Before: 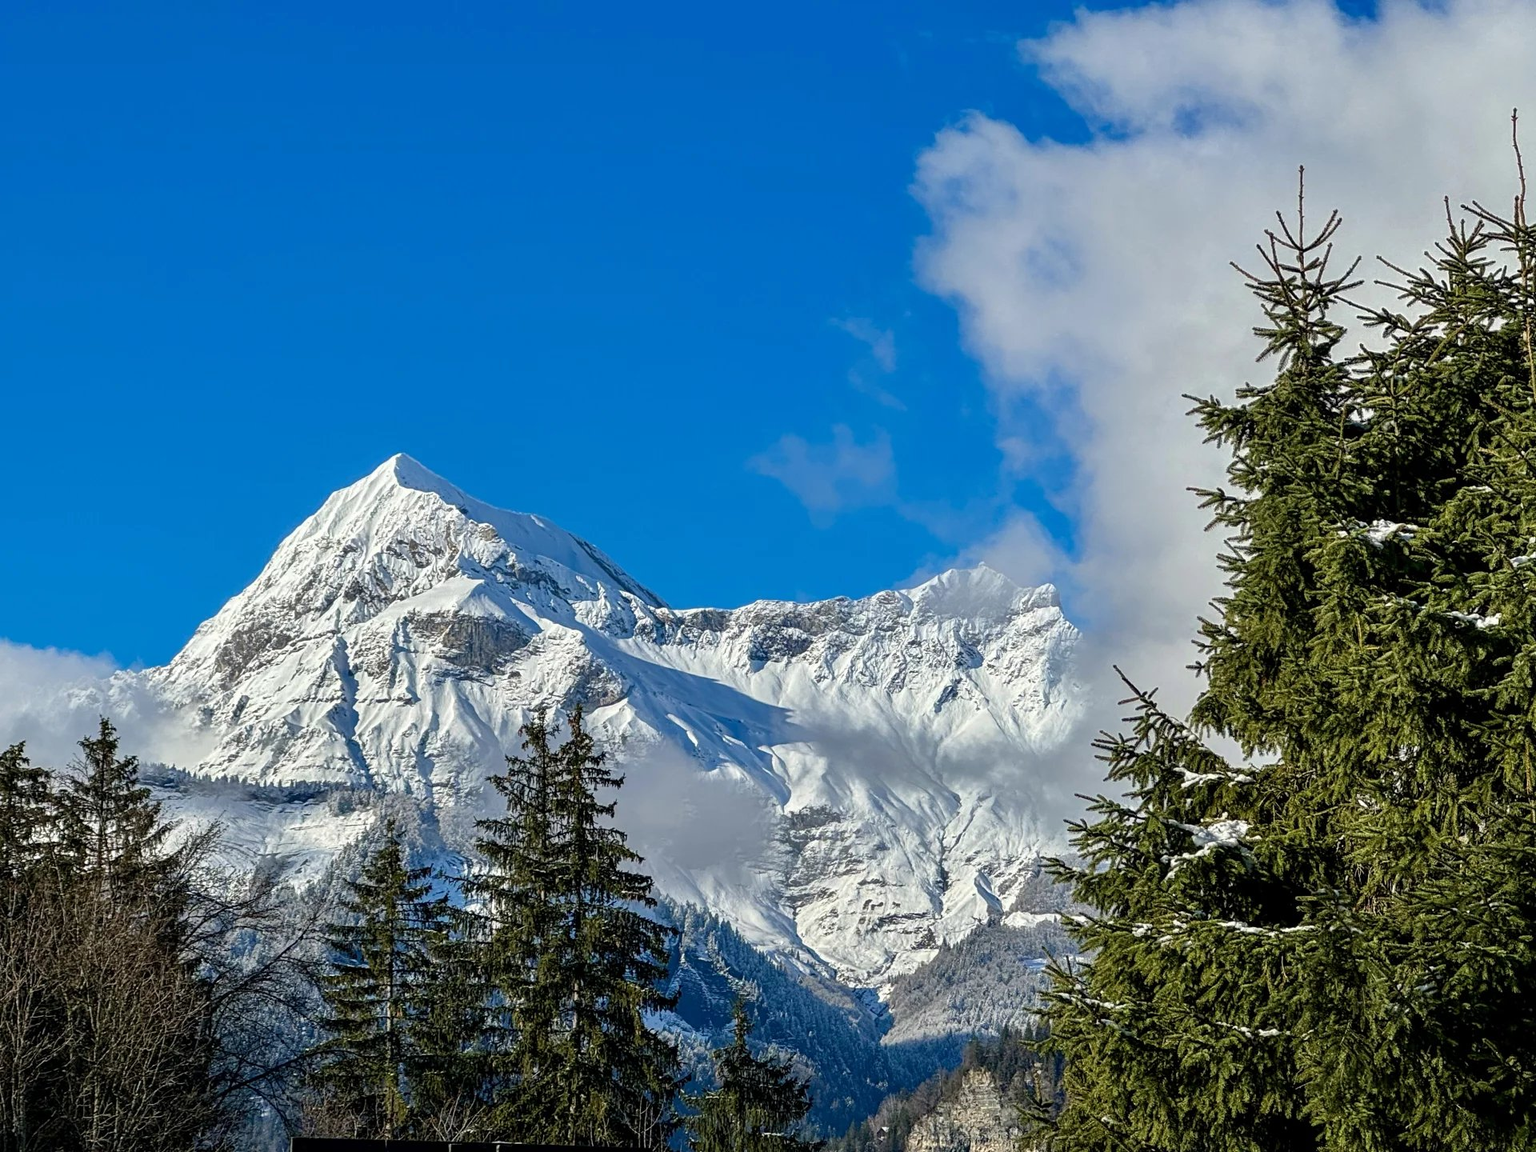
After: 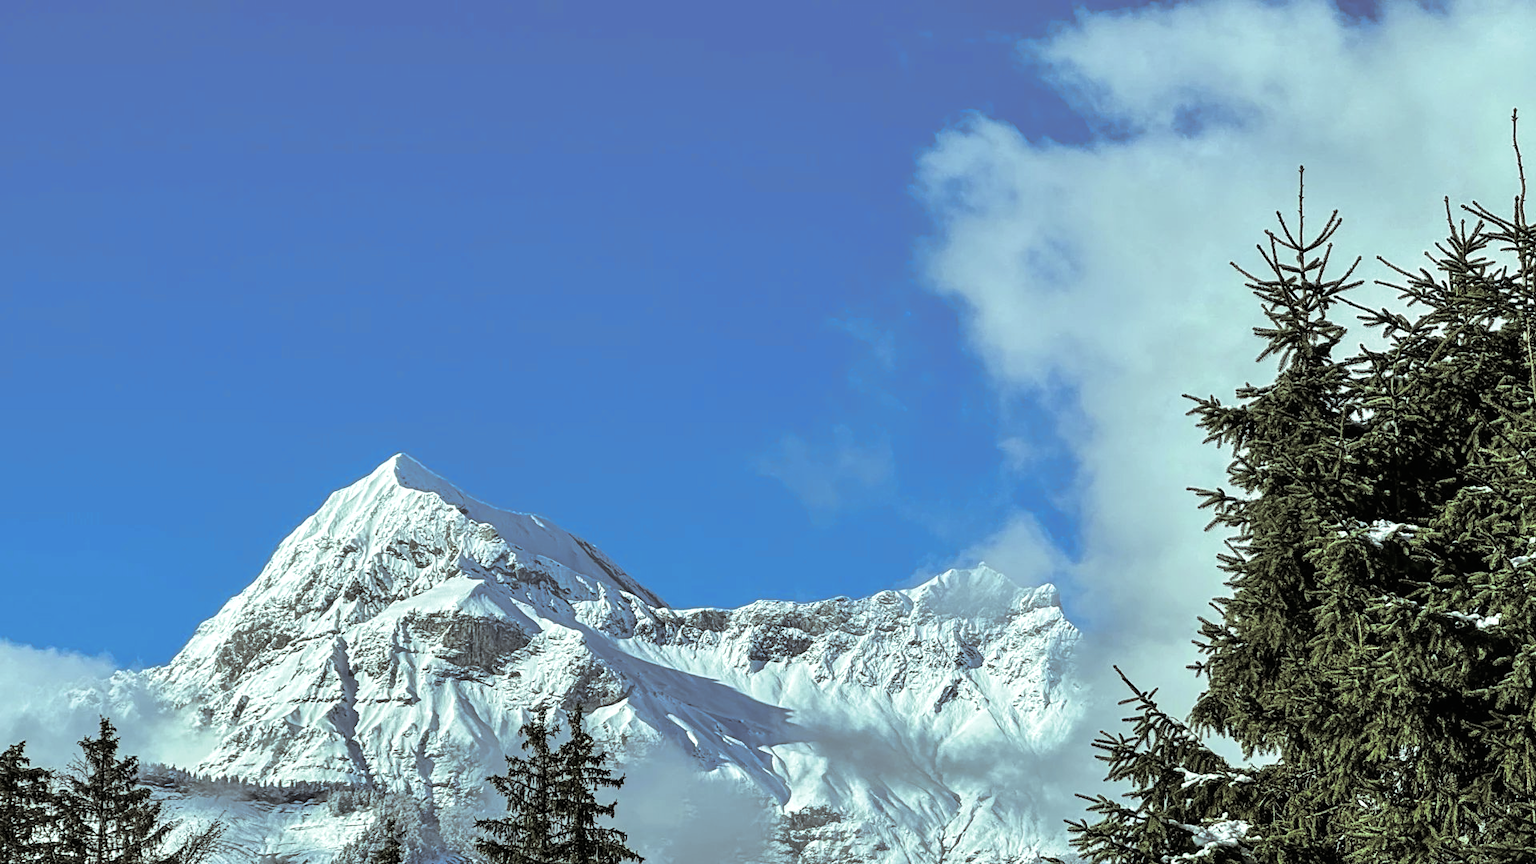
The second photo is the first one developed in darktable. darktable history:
split-toning: shadows › hue 46.8°, shadows › saturation 0.17, highlights › hue 316.8°, highlights › saturation 0.27, balance -51.82
crop: bottom 24.988%
contrast brightness saturation: contrast 0.11, saturation -0.17
color balance: mode lift, gamma, gain (sRGB), lift [0.997, 0.979, 1.021, 1.011], gamma [1, 1.084, 0.916, 0.998], gain [1, 0.87, 1.13, 1.101], contrast 4.55%, contrast fulcrum 38.24%, output saturation 104.09%
